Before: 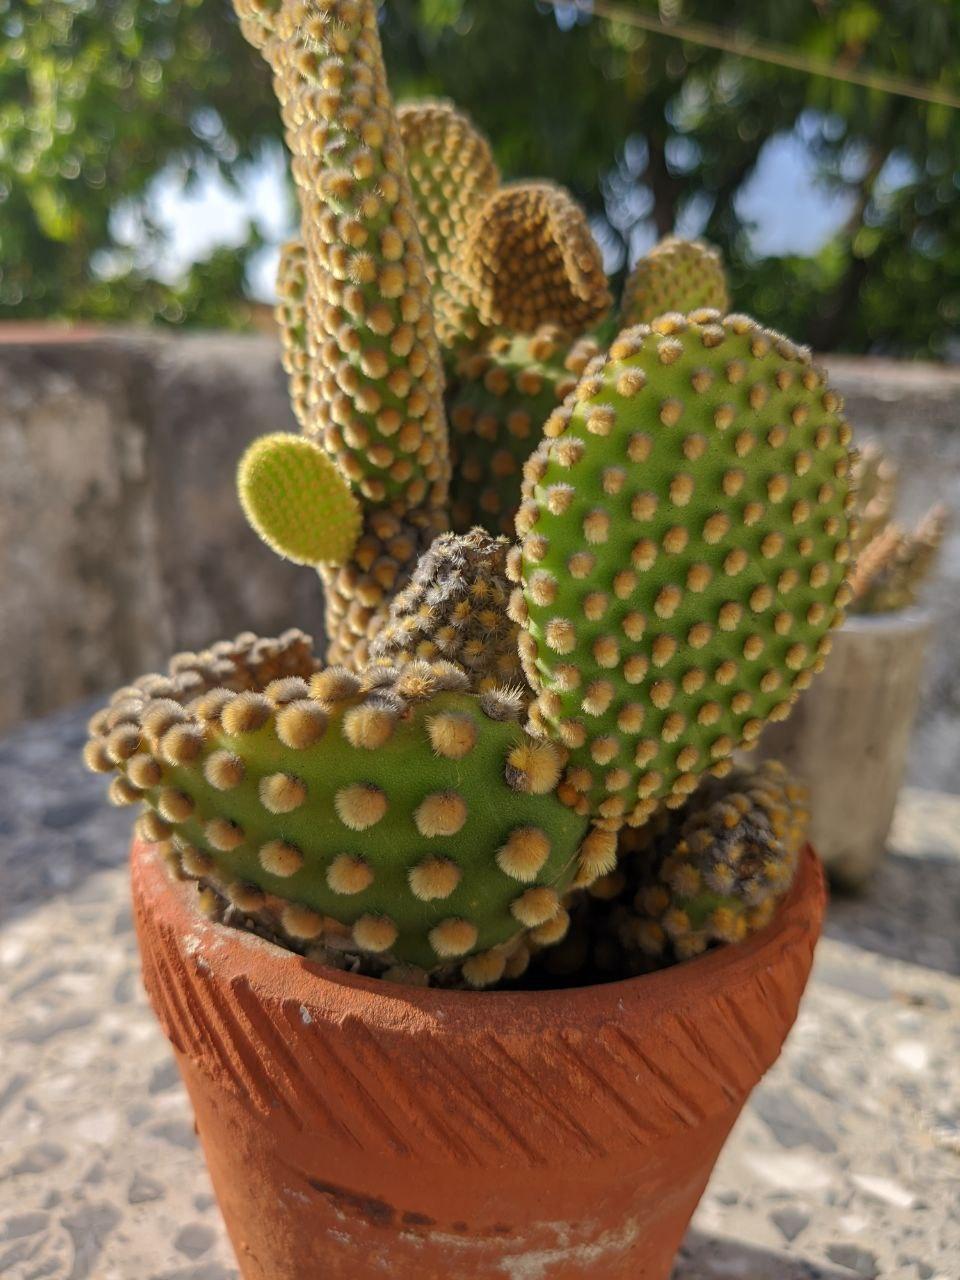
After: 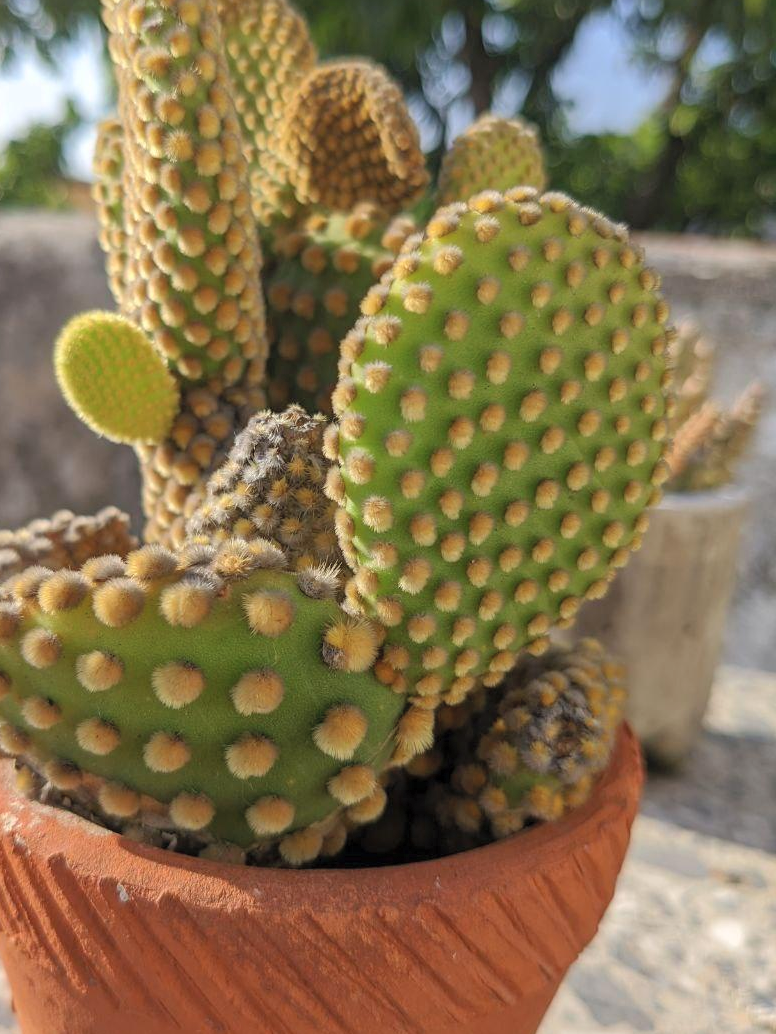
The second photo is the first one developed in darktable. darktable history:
crop: left 19.159%, top 9.58%, bottom 9.58%
contrast brightness saturation: brightness 0.13
